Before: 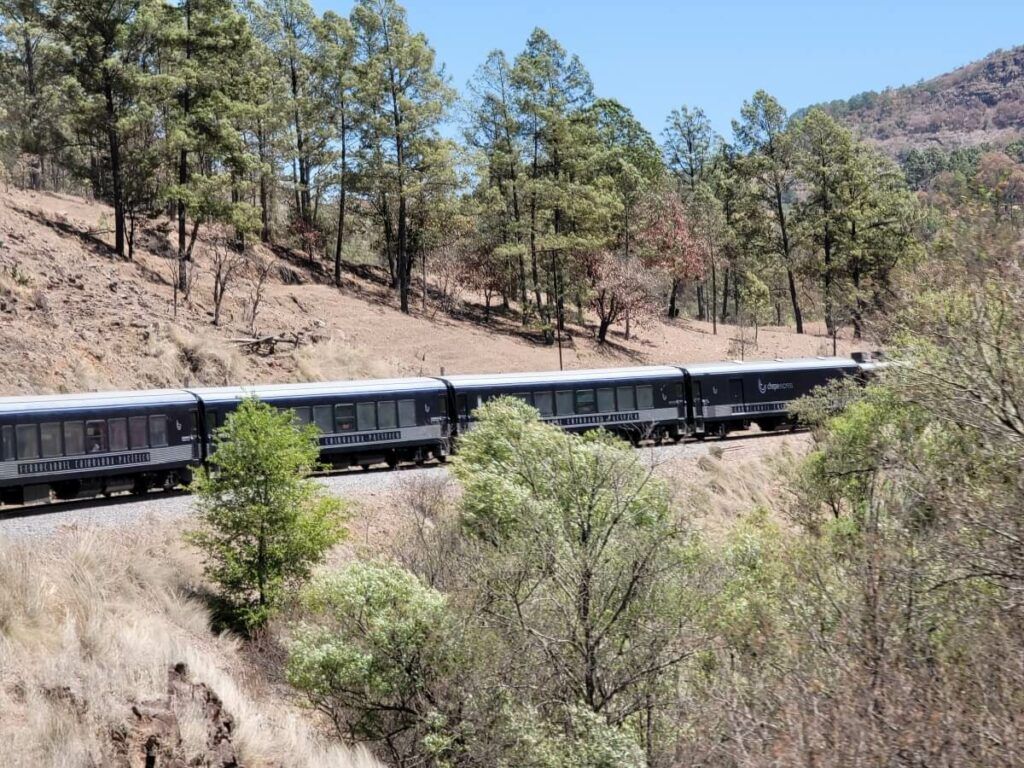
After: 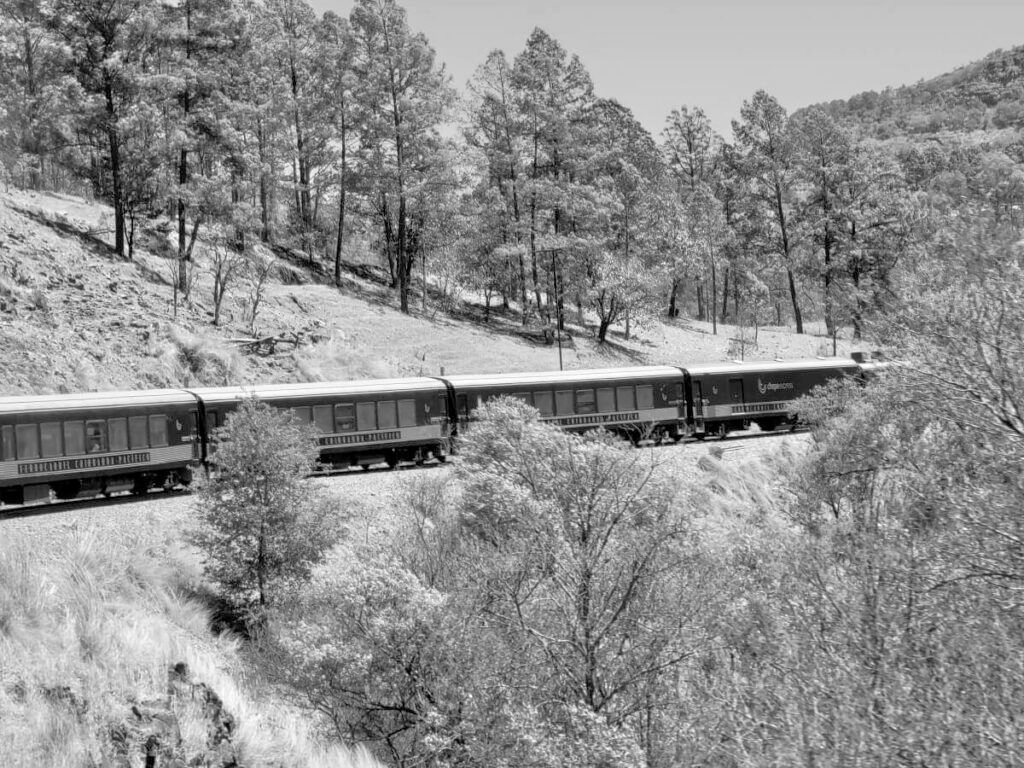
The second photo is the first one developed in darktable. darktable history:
tone equalizer: -7 EV 0.158 EV, -6 EV 0.618 EV, -5 EV 1.18 EV, -4 EV 1.34 EV, -3 EV 1.14 EV, -2 EV 0.6 EV, -1 EV 0.168 EV
base curve: curves: ch0 [(0, 0) (0.303, 0.277) (1, 1)]
color zones: curves: ch0 [(0.004, 0.588) (0.116, 0.636) (0.259, 0.476) (0.423, 0.464) (0.75, 0.5)]; ch1 [(0, 0) (0.143, 0) (0.286, 0) (0.429, 0) (0.571, 0) (0.714, 0) (0.857, 0)]
